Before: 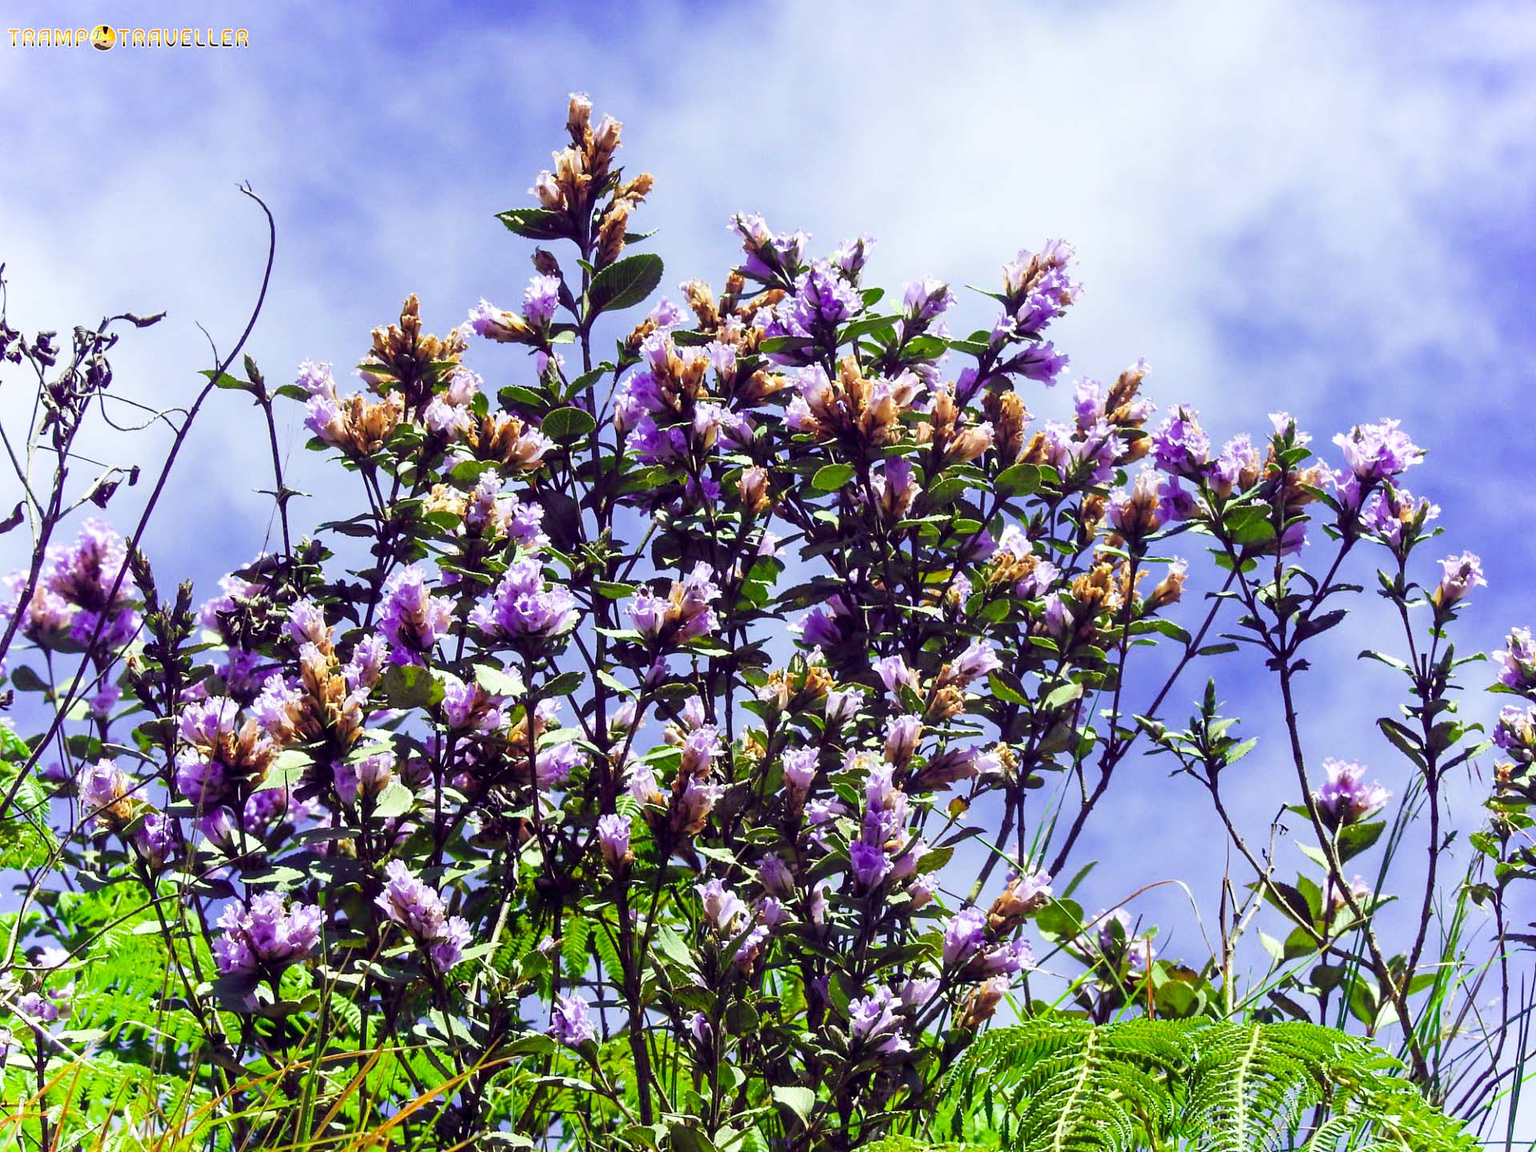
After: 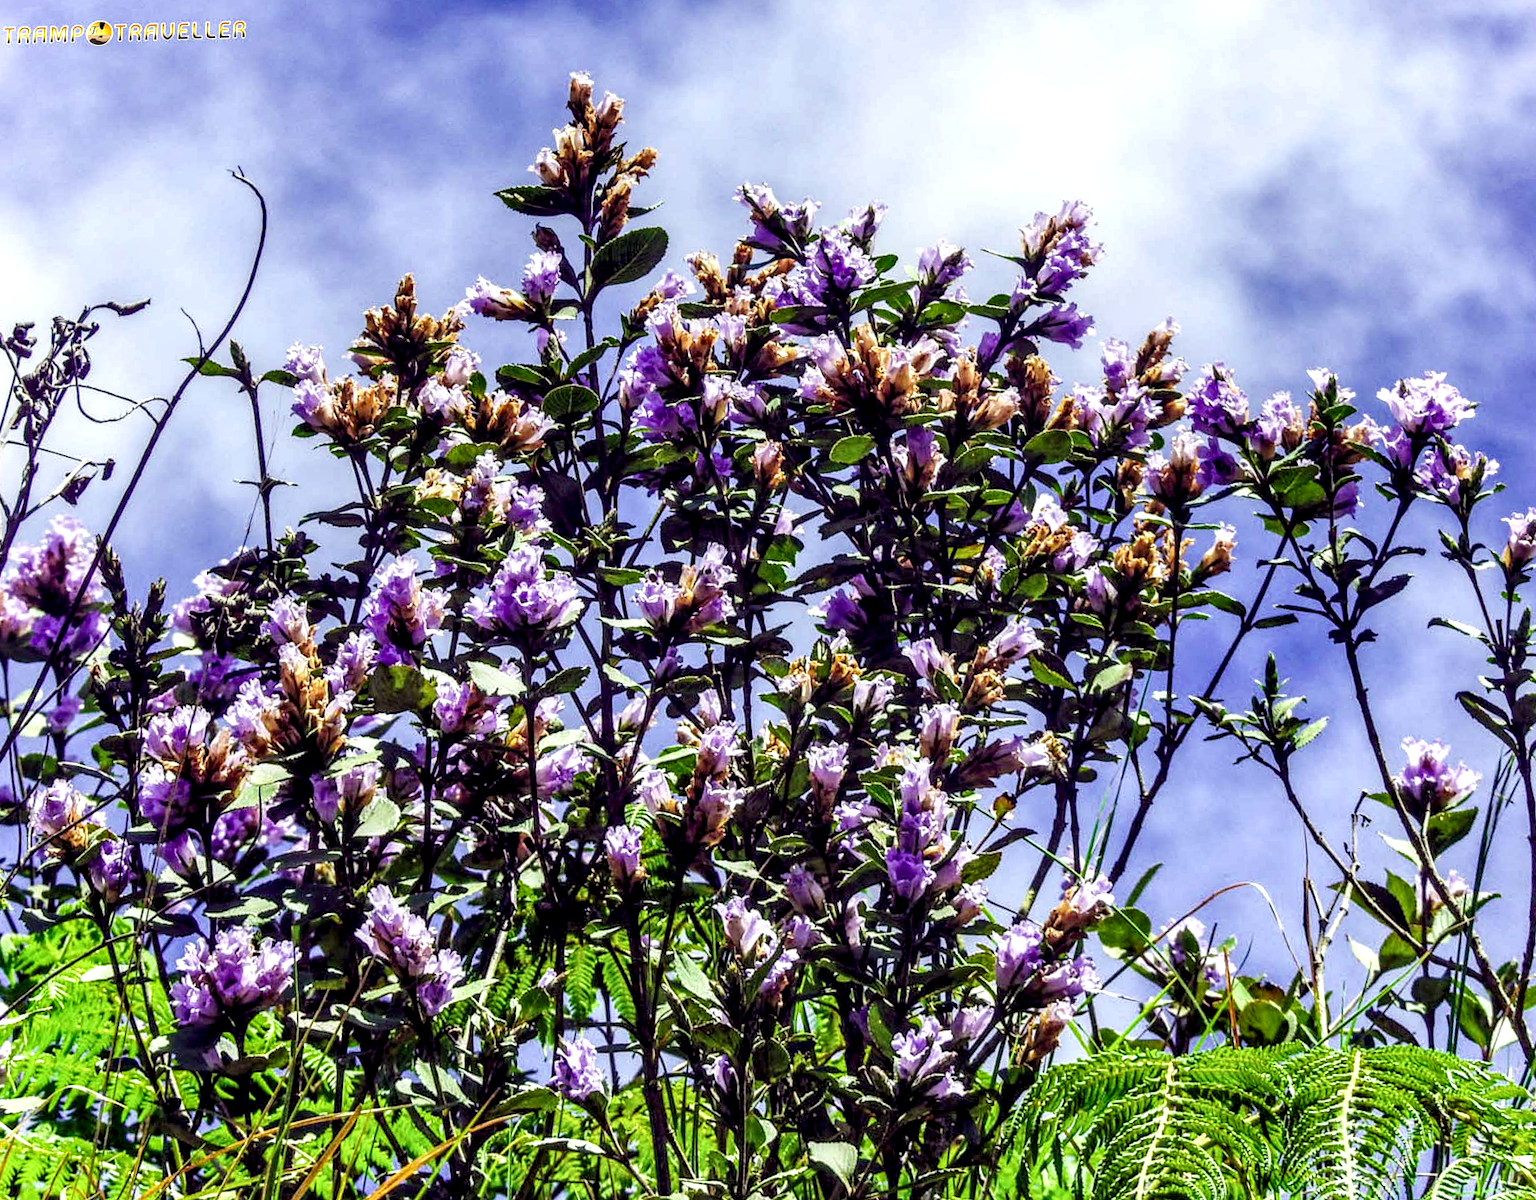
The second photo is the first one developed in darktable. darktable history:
rotate and perspective: rotation -1.68°, lens shift (vertical) -0.146, crop left 0.049, crop right 0.912, crop top 0.032, crop bottom 0.96
local contrast: highlights 19%, detail 186%
